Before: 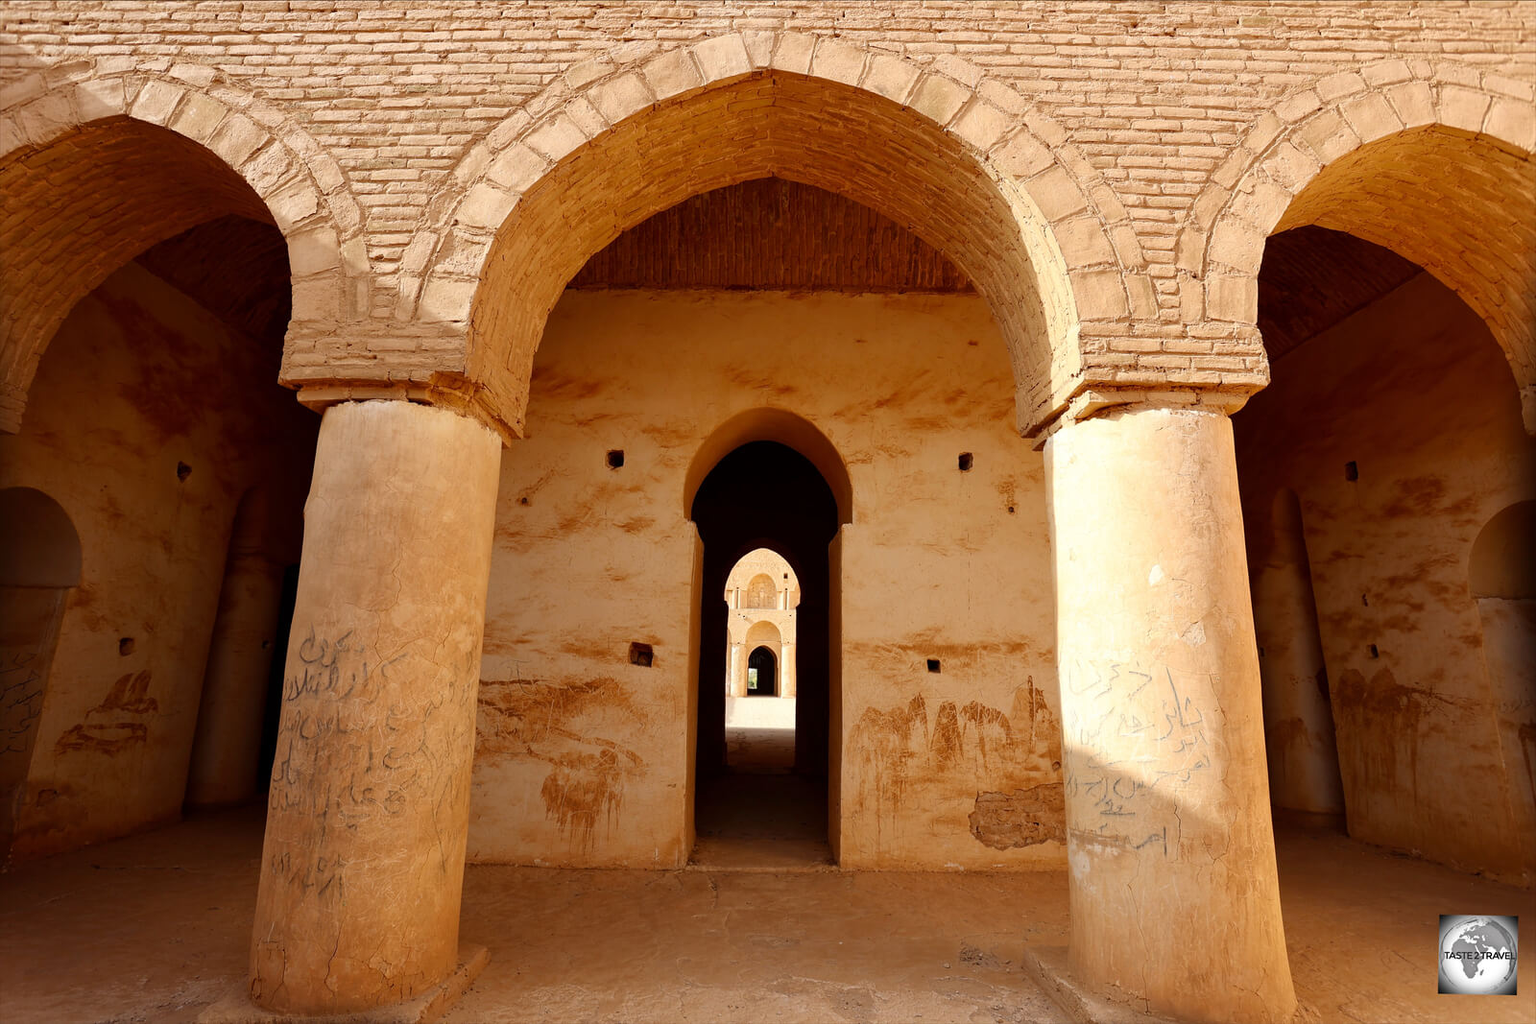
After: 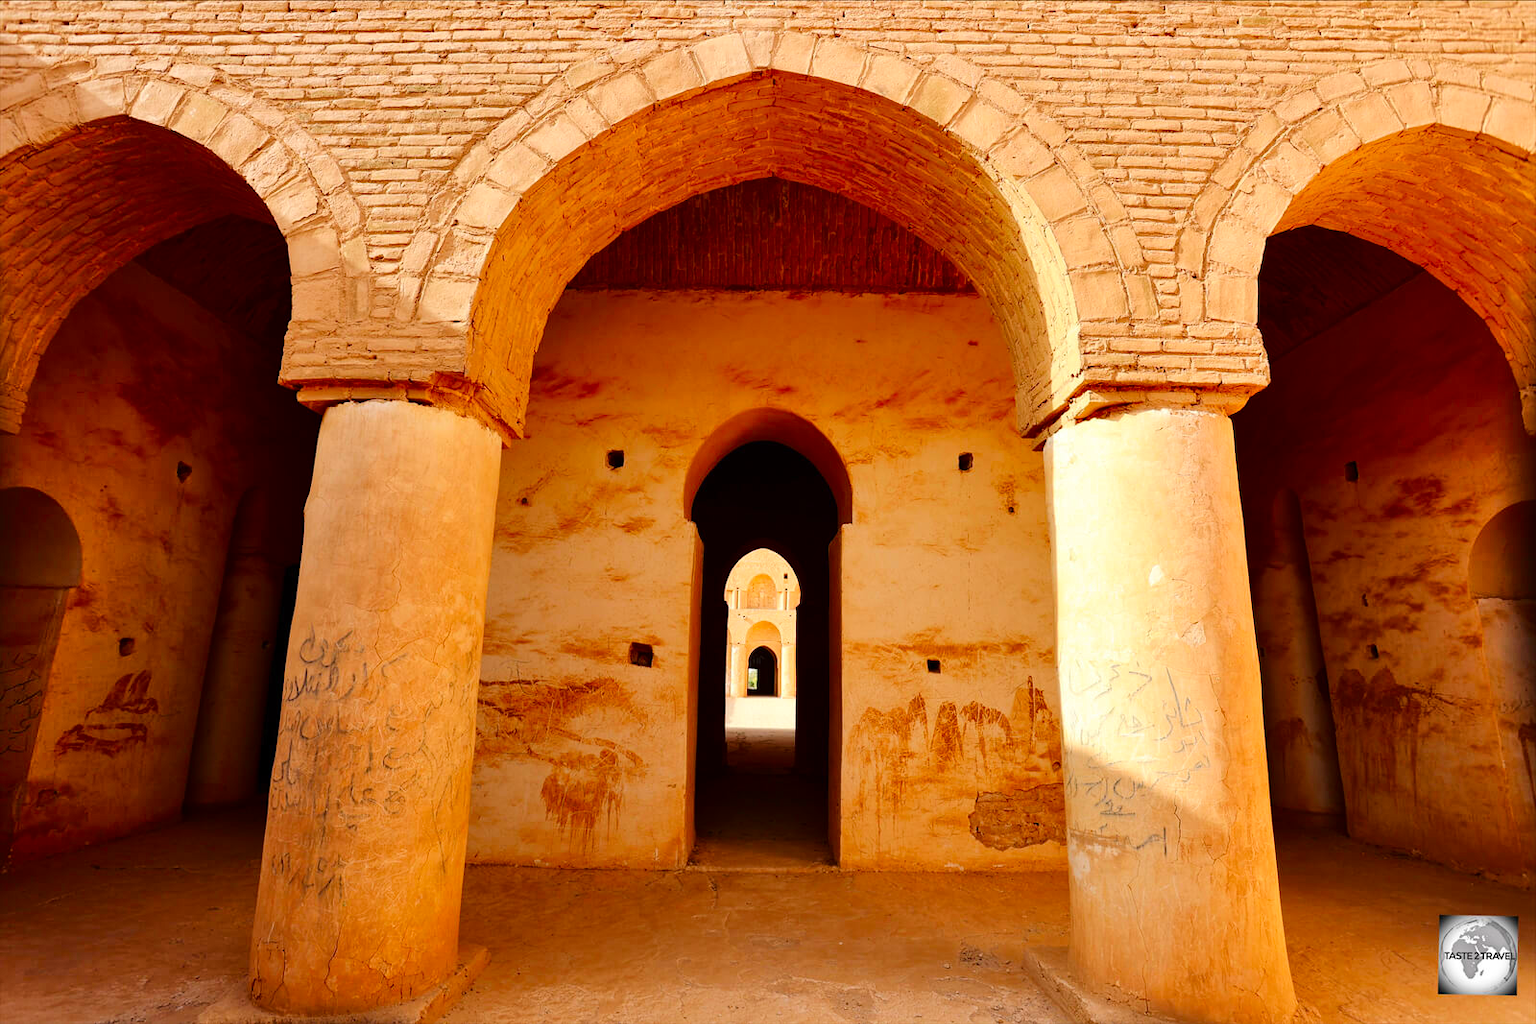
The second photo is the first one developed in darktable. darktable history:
tone curve: curves: ch0 [(0, 0) (0.003, 0.005) (0.011, 0.011) (0.025, 0.022) (0.044, 0.038) (0.069, 0.062) (0.1, 0.091) (0.136, 0.128) (0.177, 0.183) (0.224, 0.246) (0.277, 0.325) (0.335, 0.403) (0.399, 0.473) (0.468, 0.557) (0.543, 0.638) (0.623, 0.709) (0.709, 0.782) (0.801, 0.847) (0.898, 0.923) (1, 1)], color space Lab, linked channels, preserve colors none
contrast brightness saturation: brightness -0.027, saturation 0.345
shadows and highlights: low approximation 0.01, soften with gaussian
